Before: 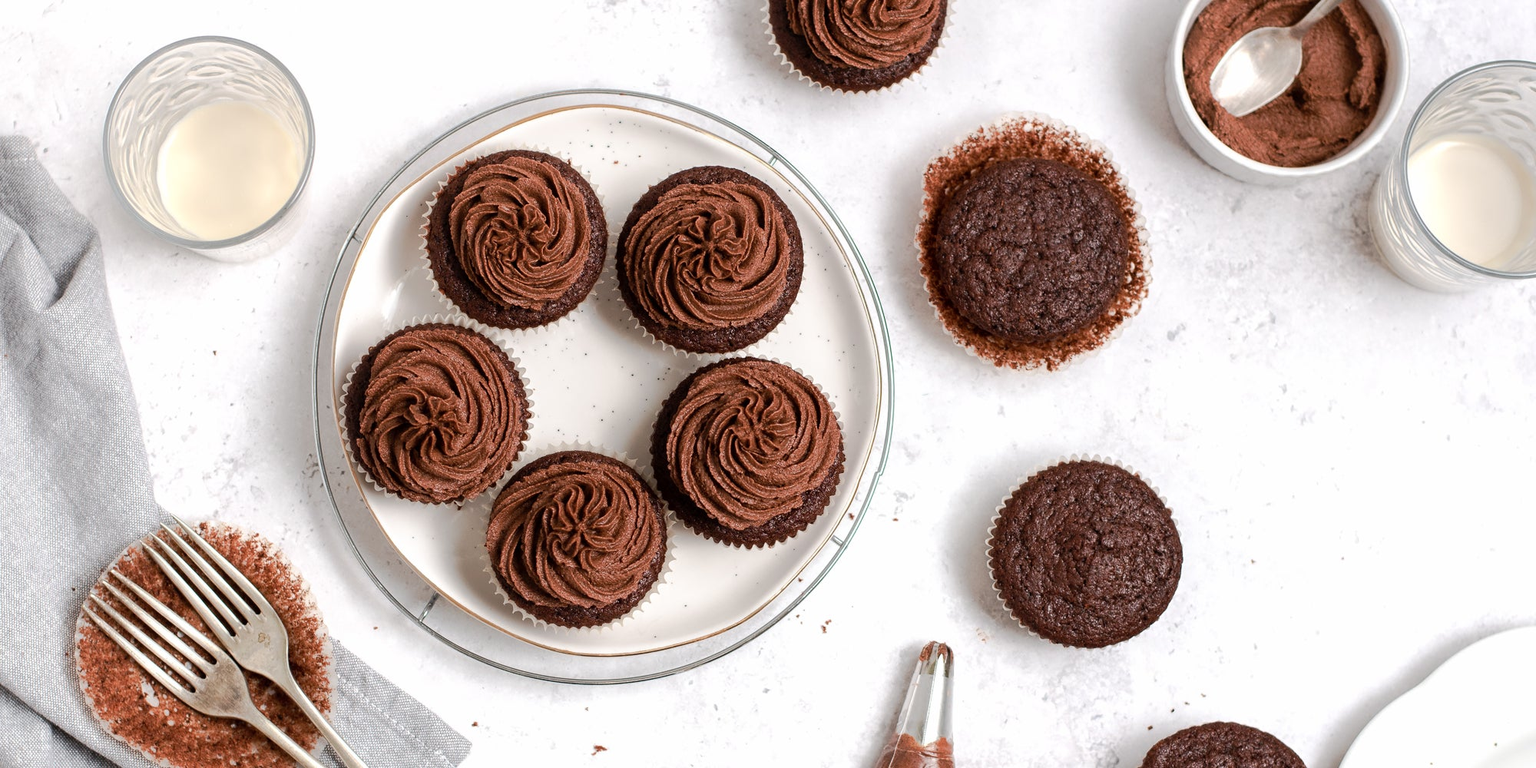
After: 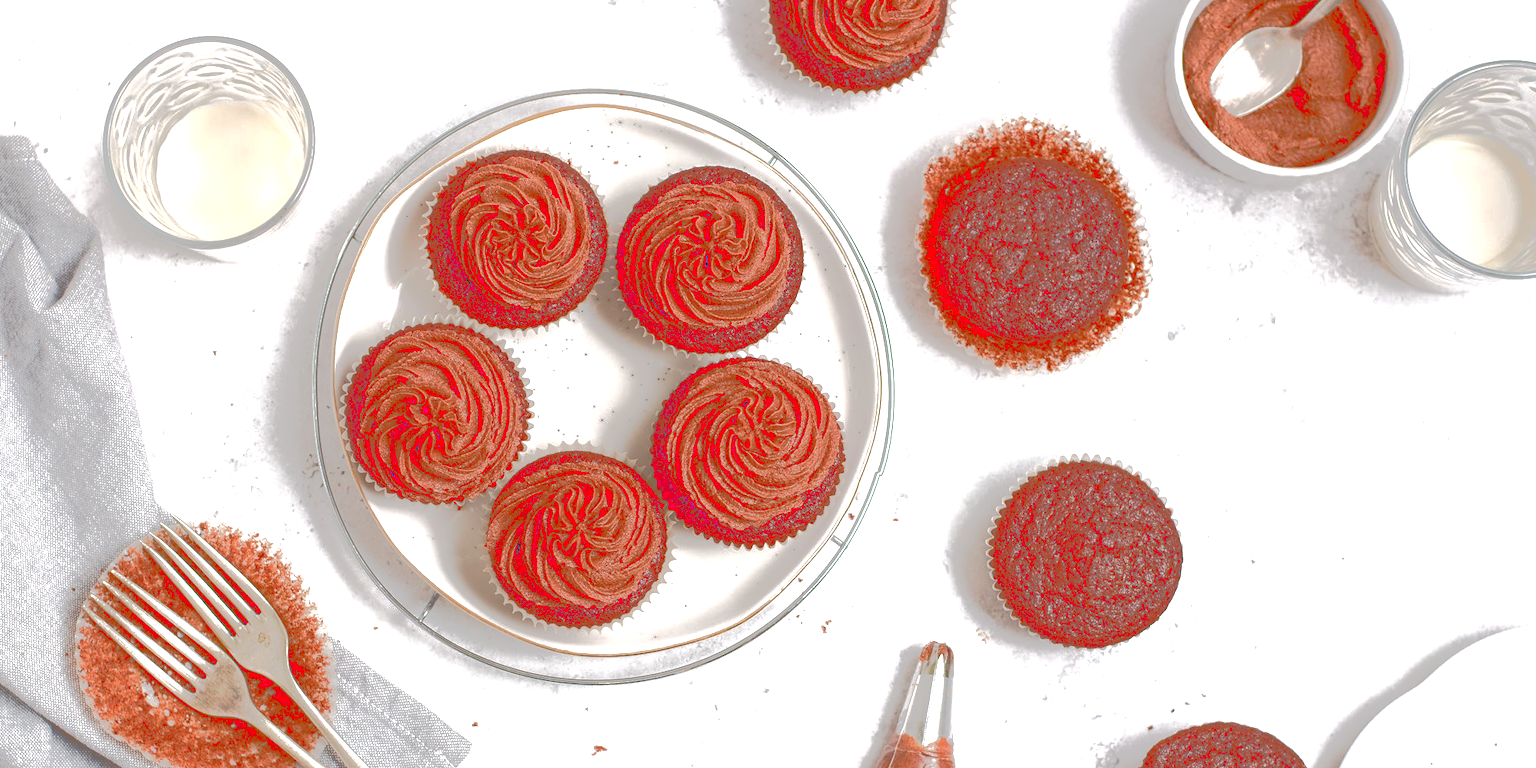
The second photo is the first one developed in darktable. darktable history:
tone curve: curves: ch0 [(0, 0) (0.003, 0.43) (0.011, 0.433) (0.025, 0.434) (0.044, 0.436) (0.069, 0.439) (0.1, 0.442) (0.136, 0.446) (0.177, 0.449) (0.224, 0.454) (0.277, 0.462) (0.335, 0.488) (0.399, 0.524) (0.468, 0.566) (0.543, 0.615) (0.623, 0.666) (0.709, 0.718) (0.801, 0.761) (0.898, 0.801) (1, 1)], color space Lab, linked channels, preserve colors none
tone equalizer: -8 EV -0.398 EV, -7 EV -0.388 EV, -6 EV -0.336 EV, -5 EV -0.216 EV, -3 EV 0.24 EV, -2 EV 0.304 EV, -1 EV 0.413 EV, +0 EV 0.436 EV, edges refinement/feathering 500, mask exposure compensation -1.57 EV, preserve details no
